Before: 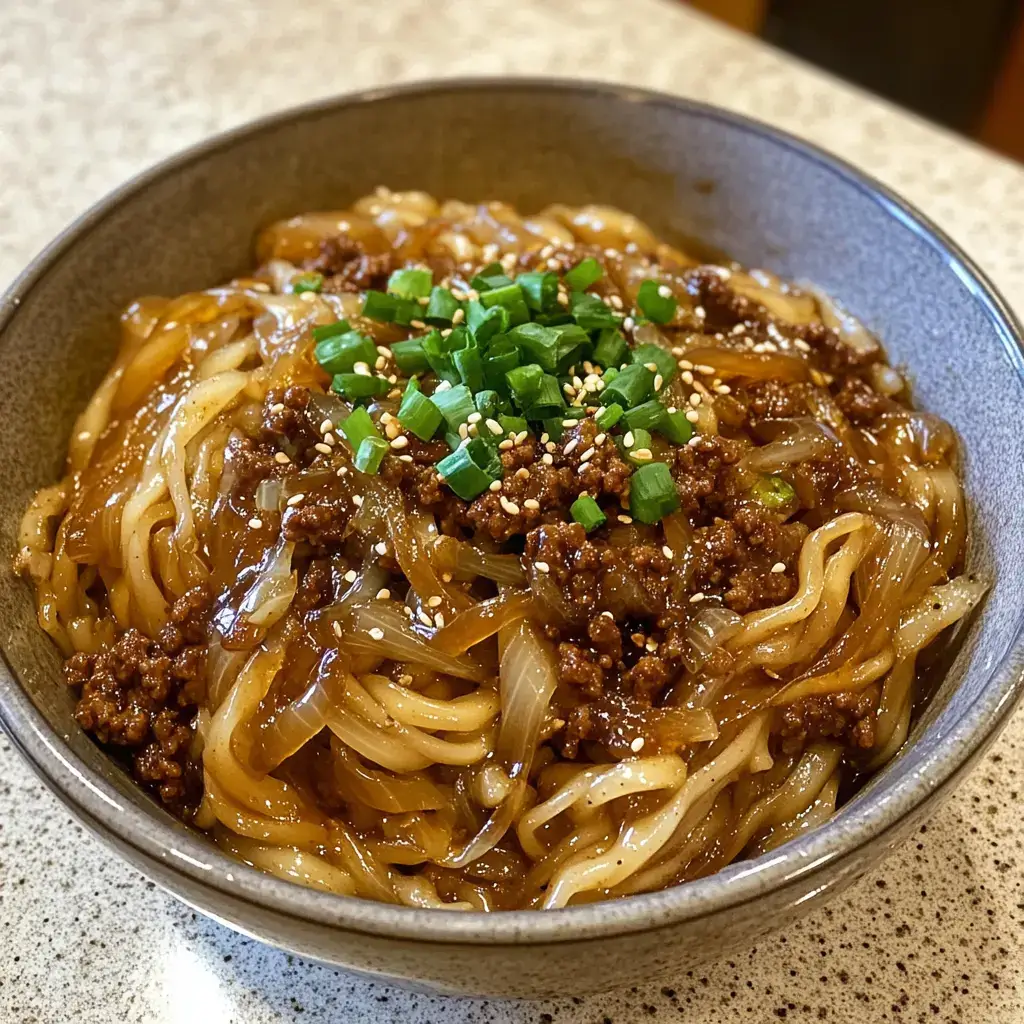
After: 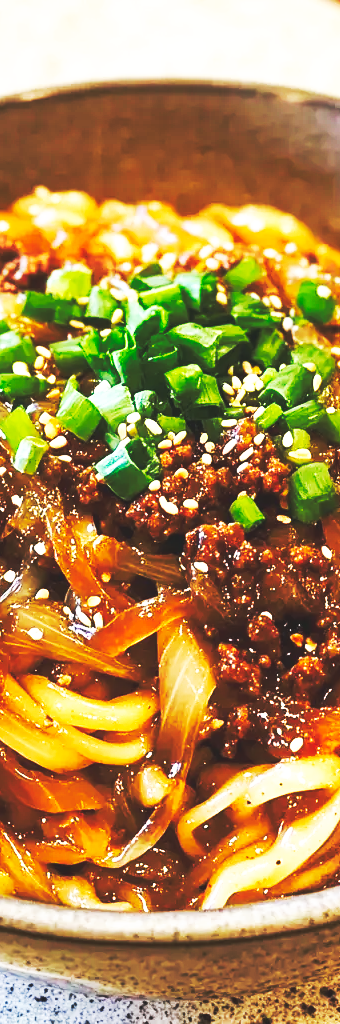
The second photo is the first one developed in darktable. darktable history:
crop: left 33.36%, right 33.36%
base curve: curves: ch0 [(0, 0.015) (0.085, 0.116) (0.134, 0.298) (0.19, 0.545) (0.296, 0.764) (0.599, 0.982) (1, 1)], preserve colors none
